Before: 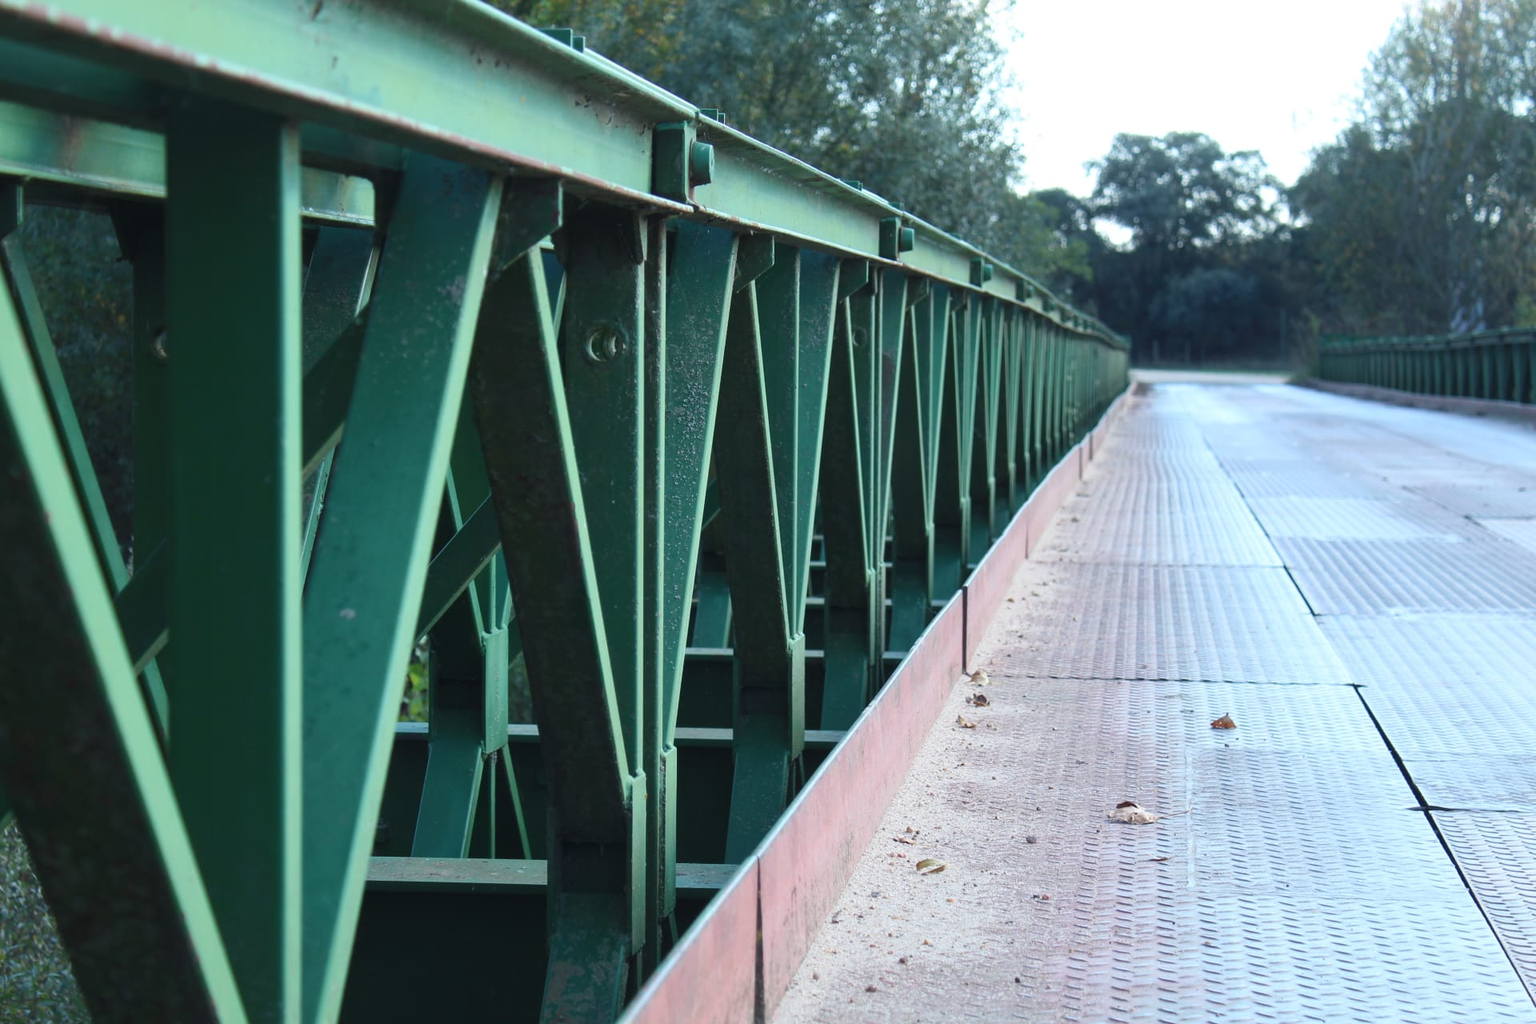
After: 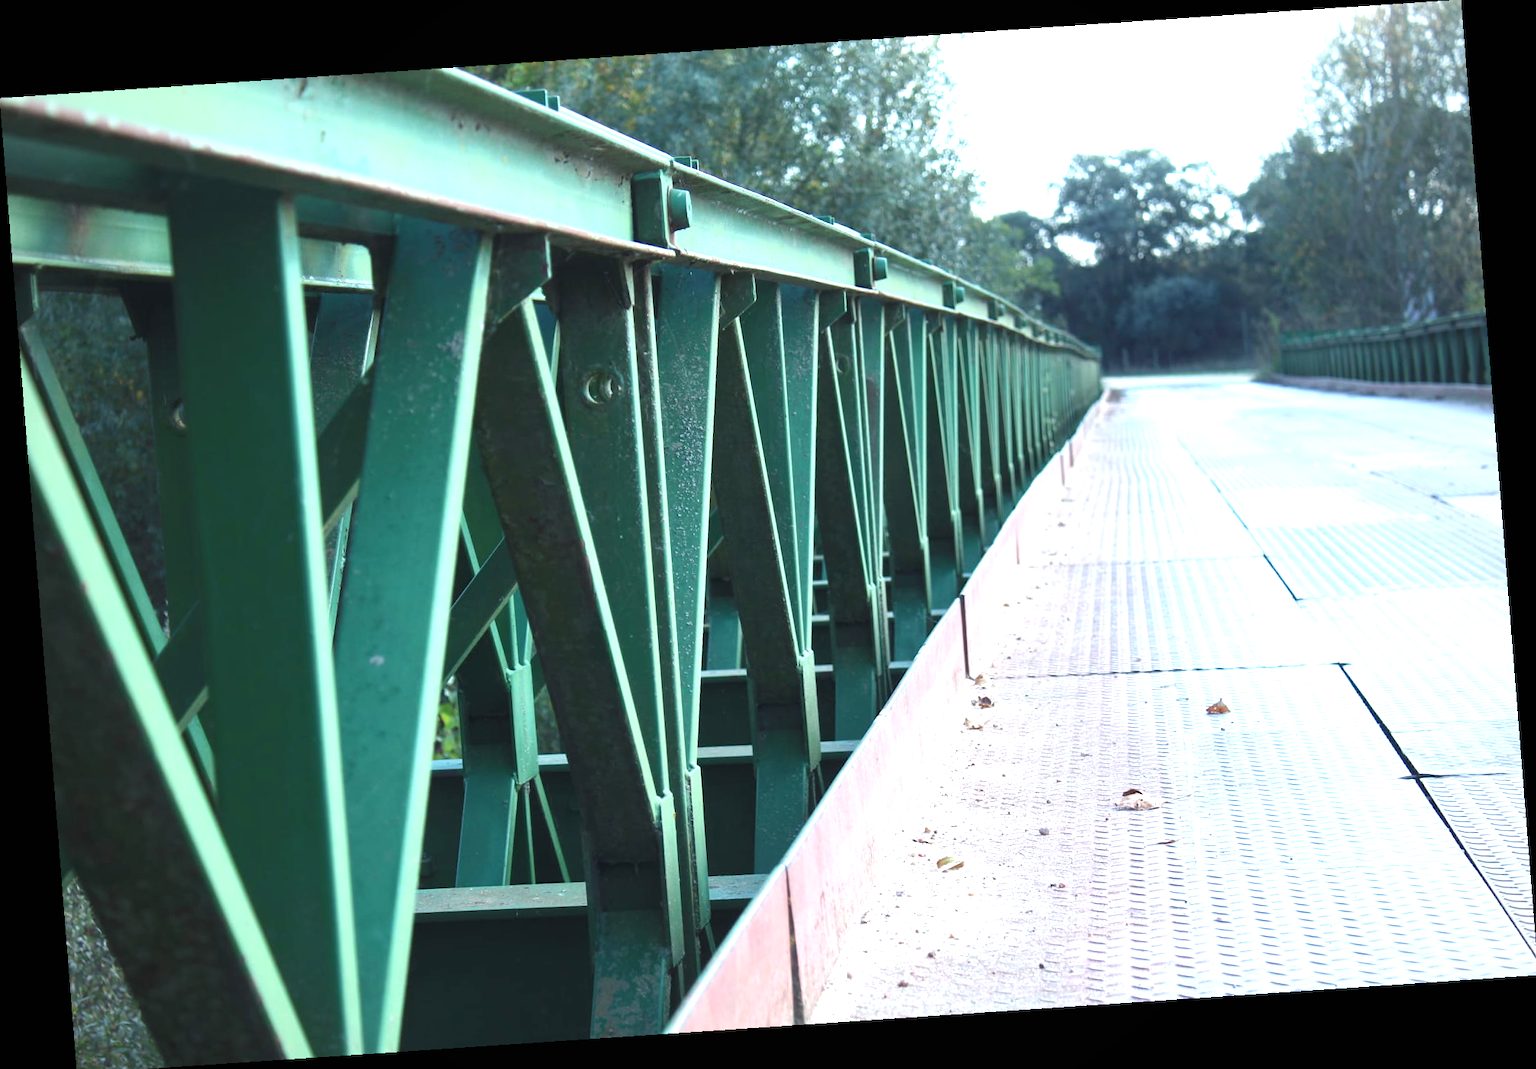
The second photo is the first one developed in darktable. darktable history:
crop: top 0.05%, bottom 0.098%
rotate and perspective: rotation -4.2°, shear 0.006, automatic cropping off
exposure: black level correction 0, exposure 0.9 EV, compensate highlight preservation false
vignetting: fall-off radius 63.6%
